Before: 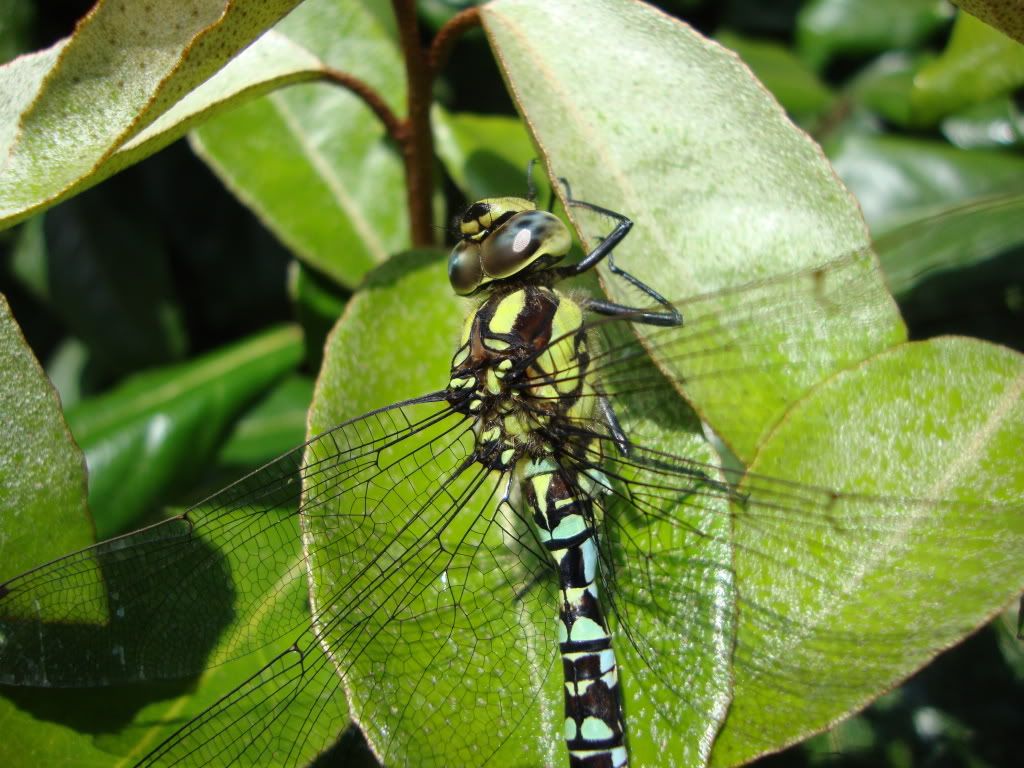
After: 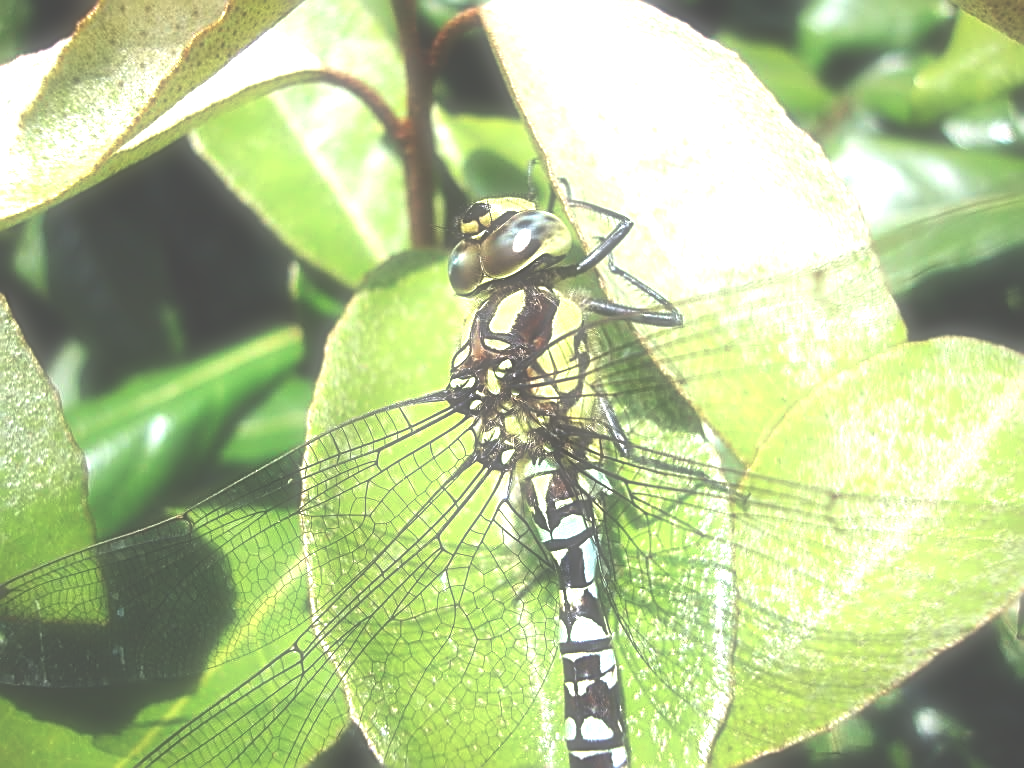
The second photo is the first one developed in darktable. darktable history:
exposure: black level correction -0.023, exposure 1.397 EV, compensate highlight preservation false
sharpen: amount 1
soften: size 60.24%, saturation 65.46%, brightness 0.506 EV, mix 25.7%
